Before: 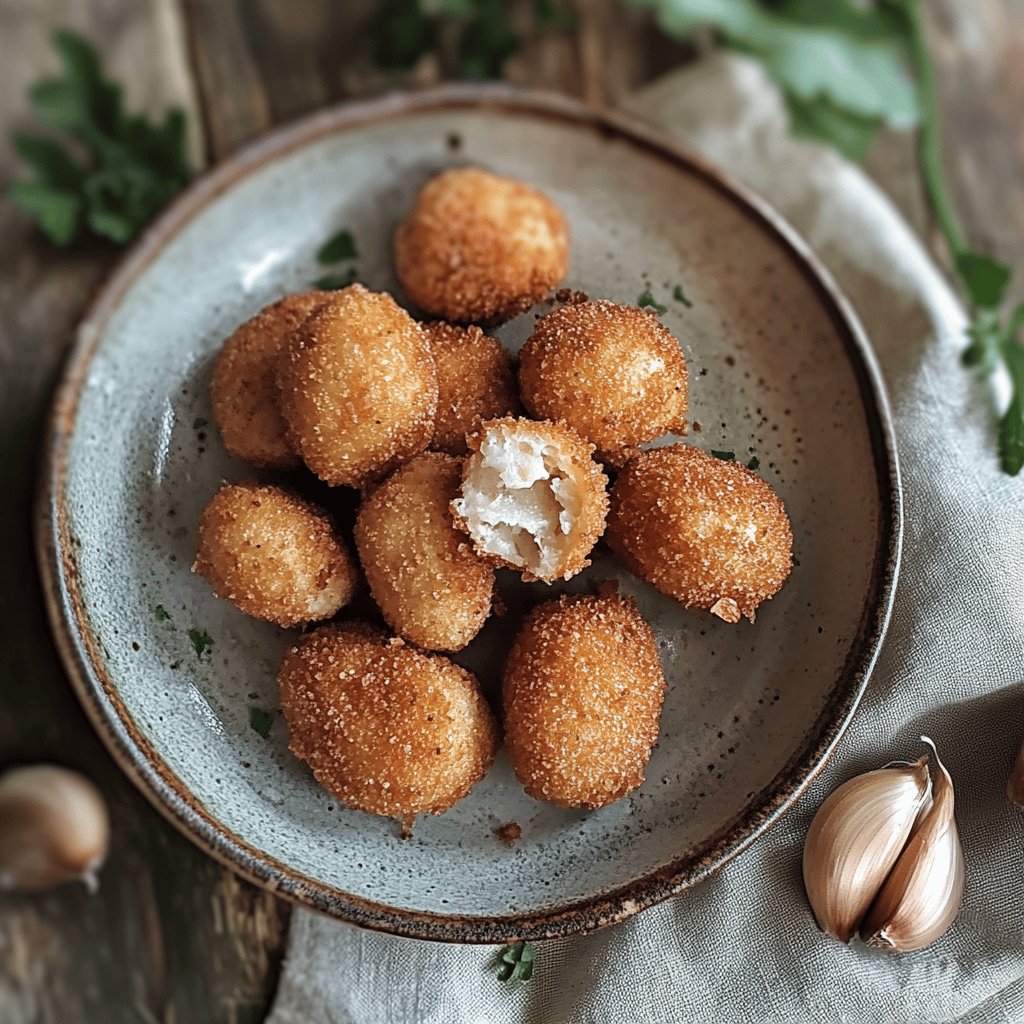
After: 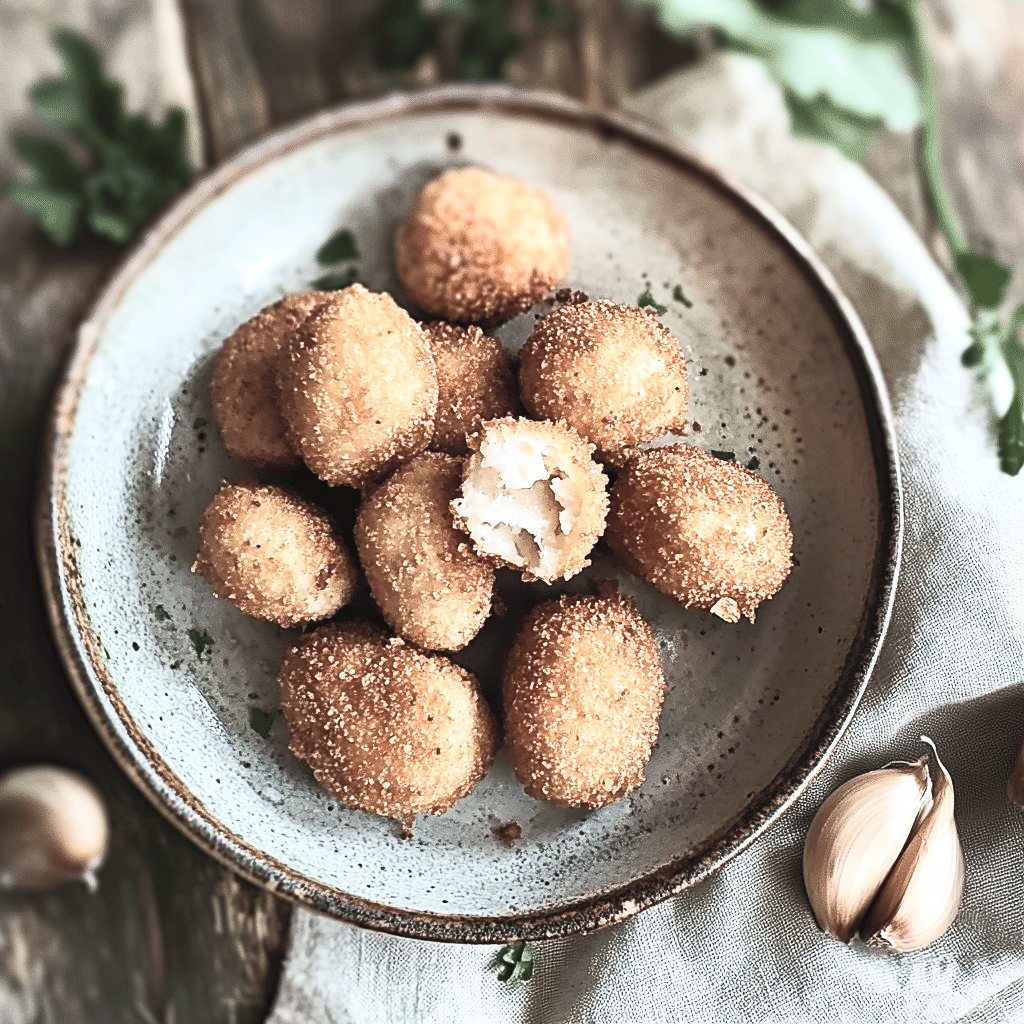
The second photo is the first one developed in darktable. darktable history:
velvia: on, module defaults
contrast brightness saturation: contrast 0.57, brightness 0.57, saturation -0.34
